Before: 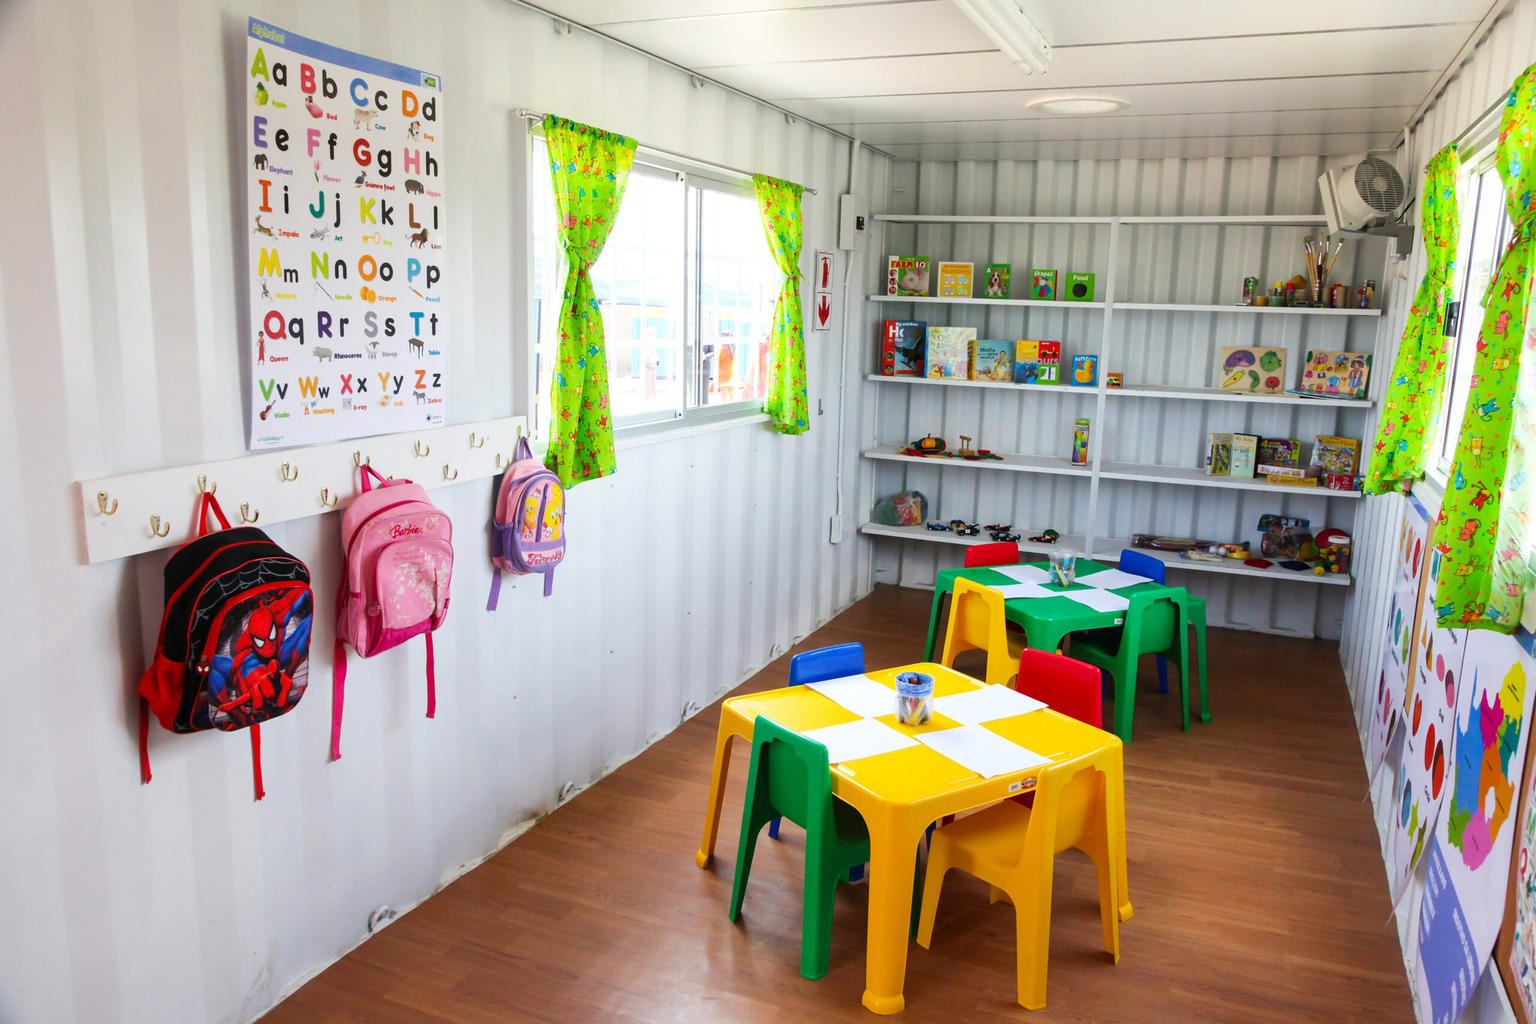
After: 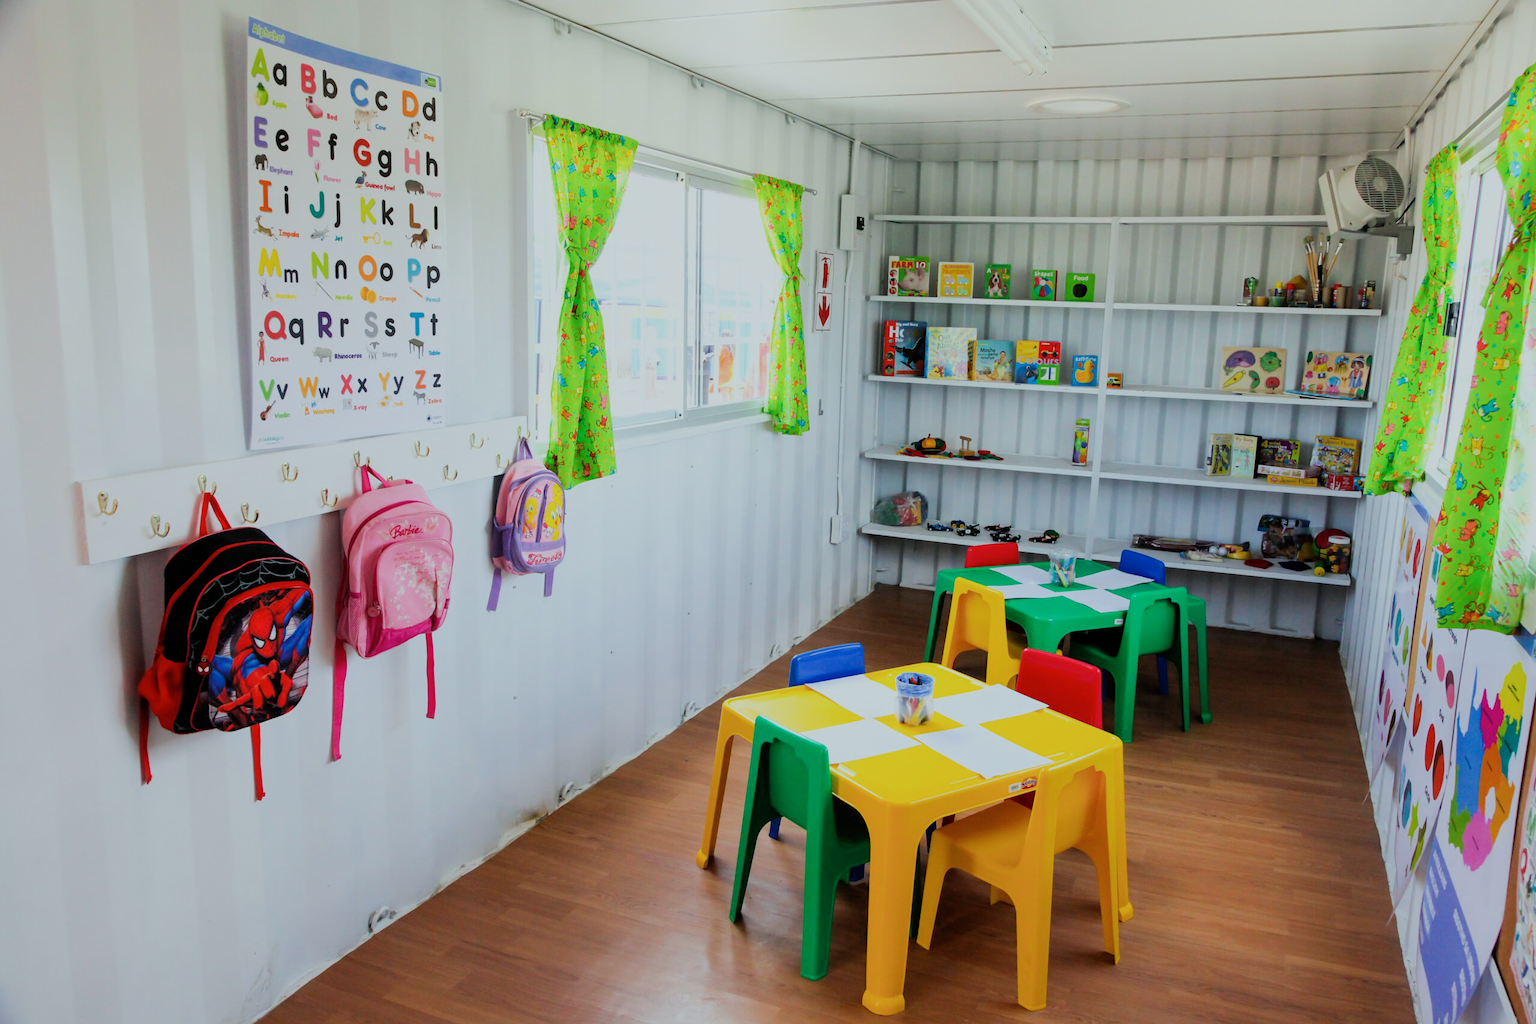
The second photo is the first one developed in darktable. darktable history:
color calibration: gray › normalize channels true, illuminant as shot in camera, x 0.359, y 0.361, temperature 4557.56 K, gamut compression 0.029
filmic rgb: black relative exposure -7.3 EV, white relative exposure 5.05 EV, hardness 3.21
